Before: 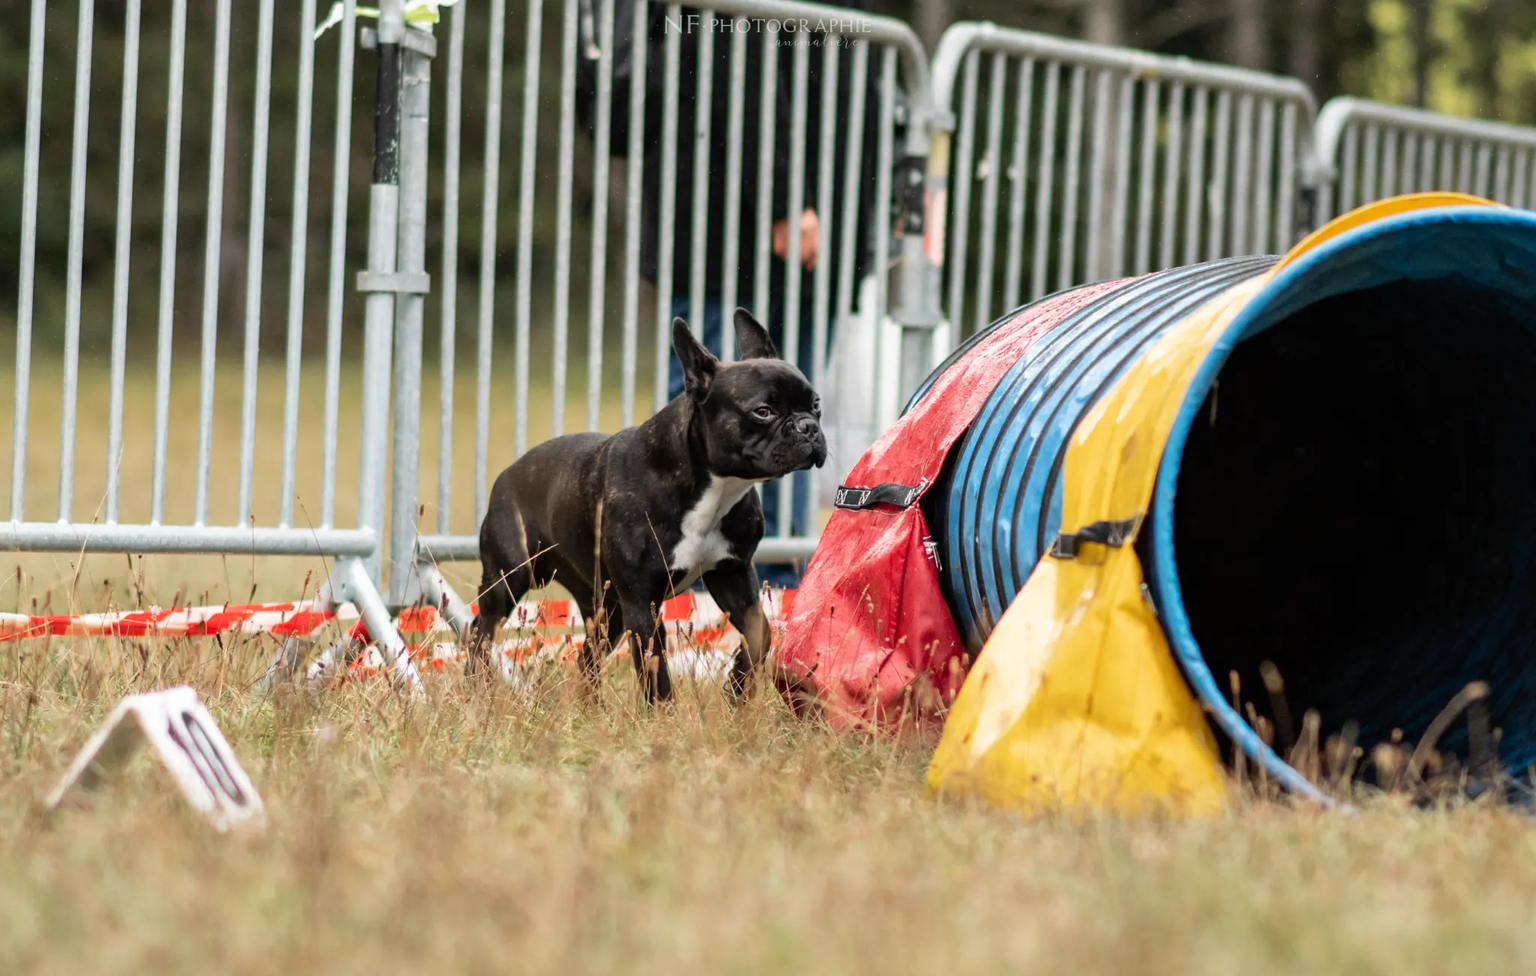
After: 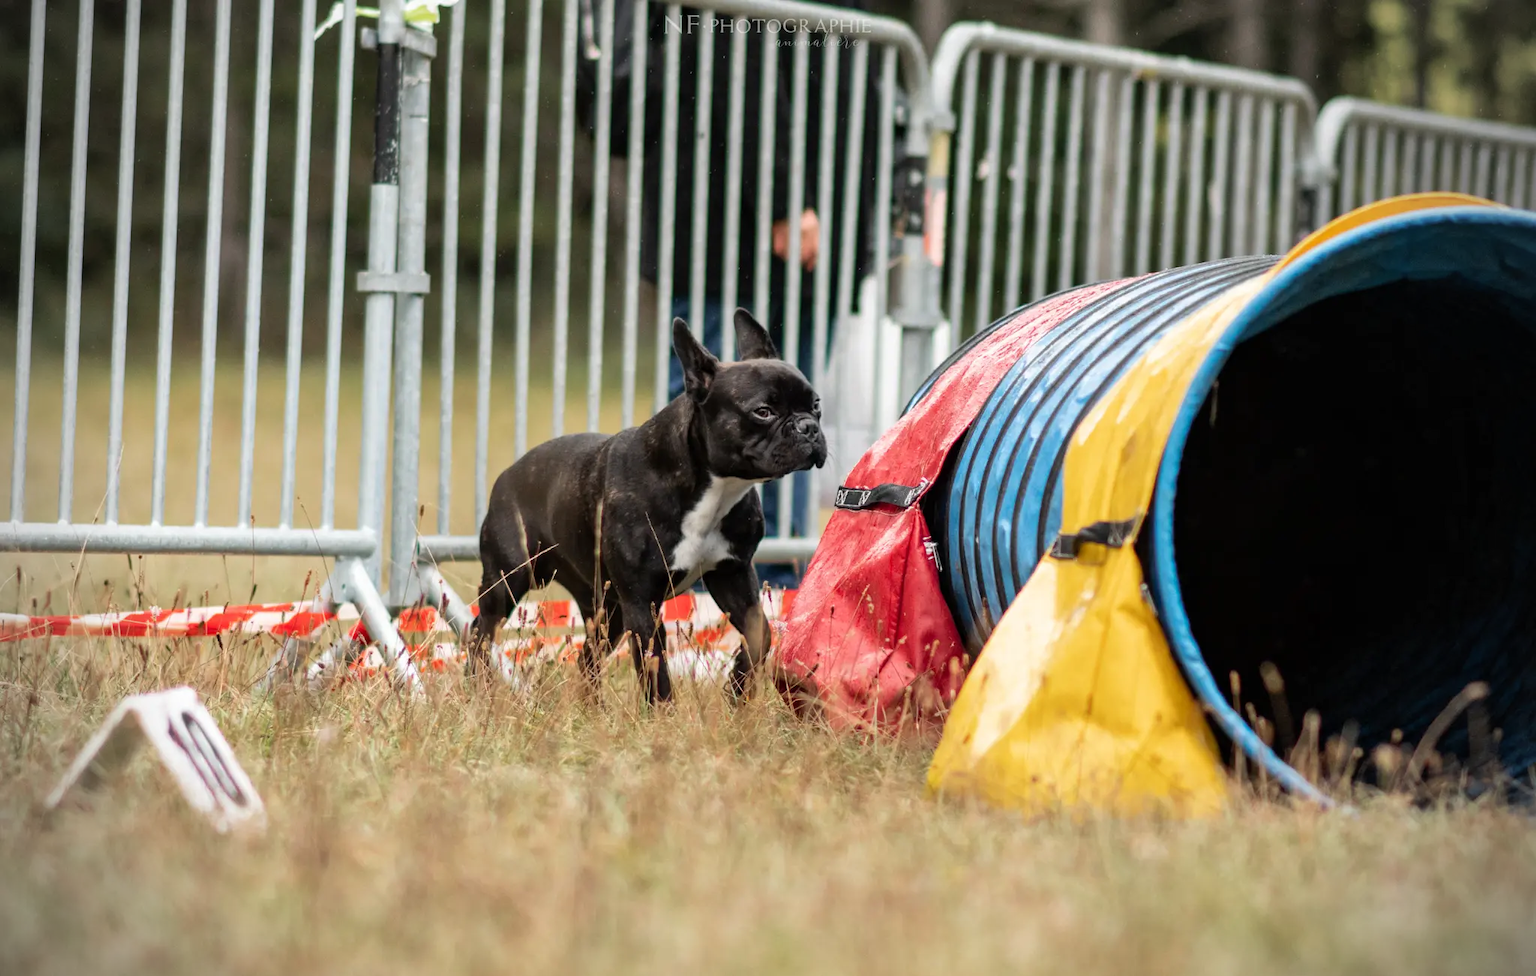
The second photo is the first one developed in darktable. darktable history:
vignetting: brightness -0.717, saturation -0.485
